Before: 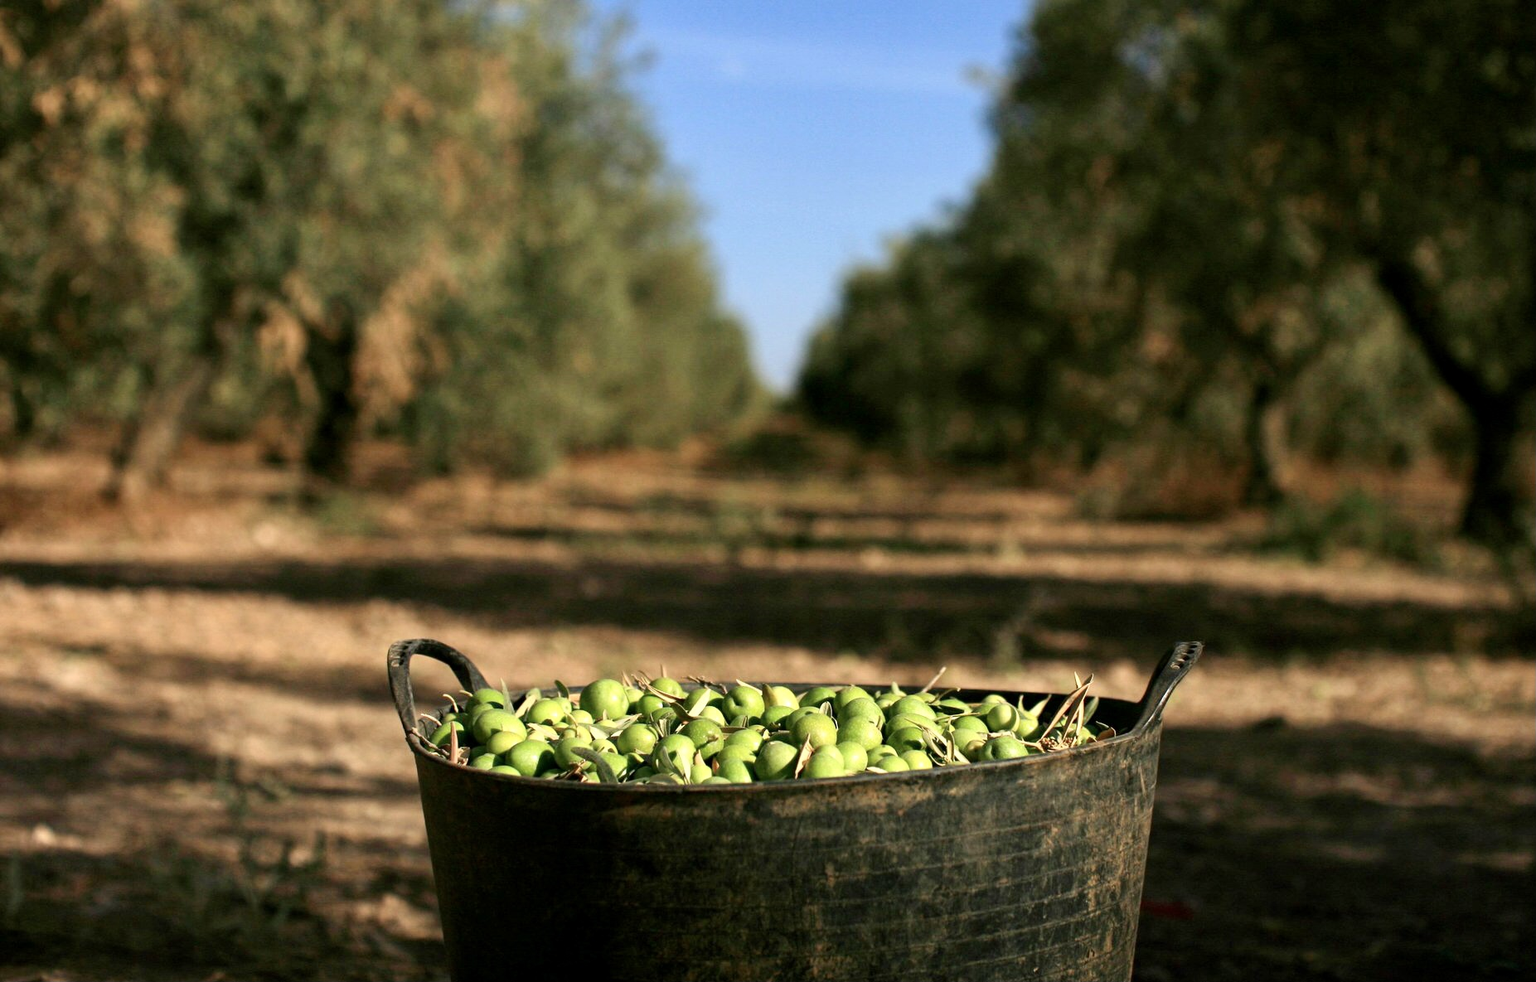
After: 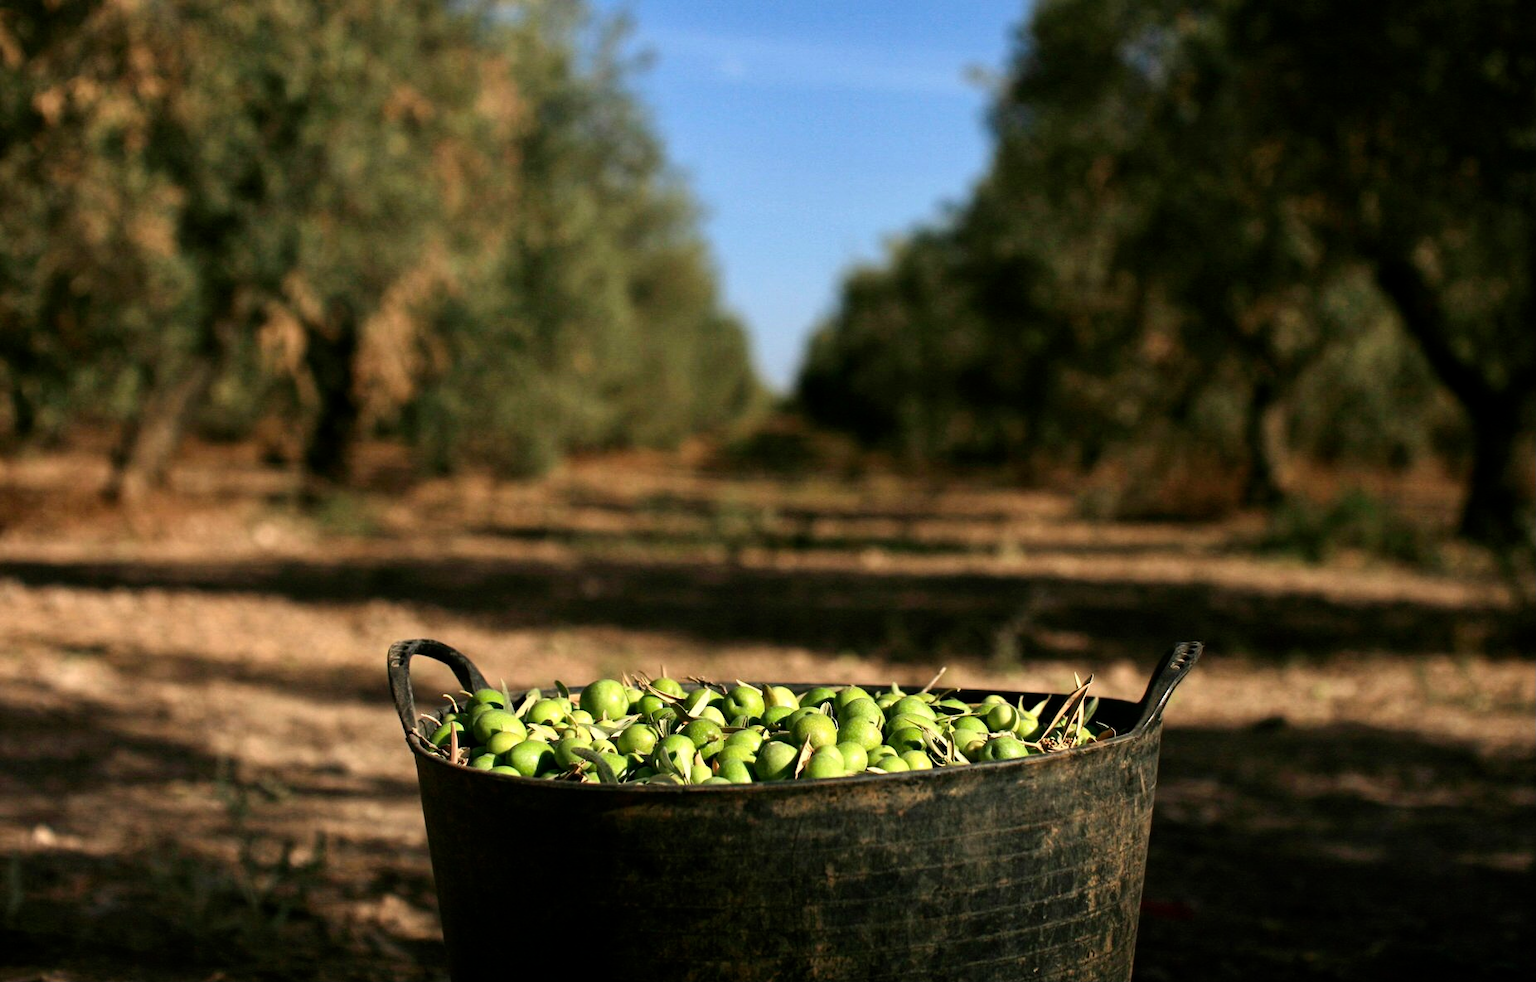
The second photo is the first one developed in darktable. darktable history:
color balance rgb: power › luminance -14.955%, perceptual saturation grading › global saturation 0.036%
